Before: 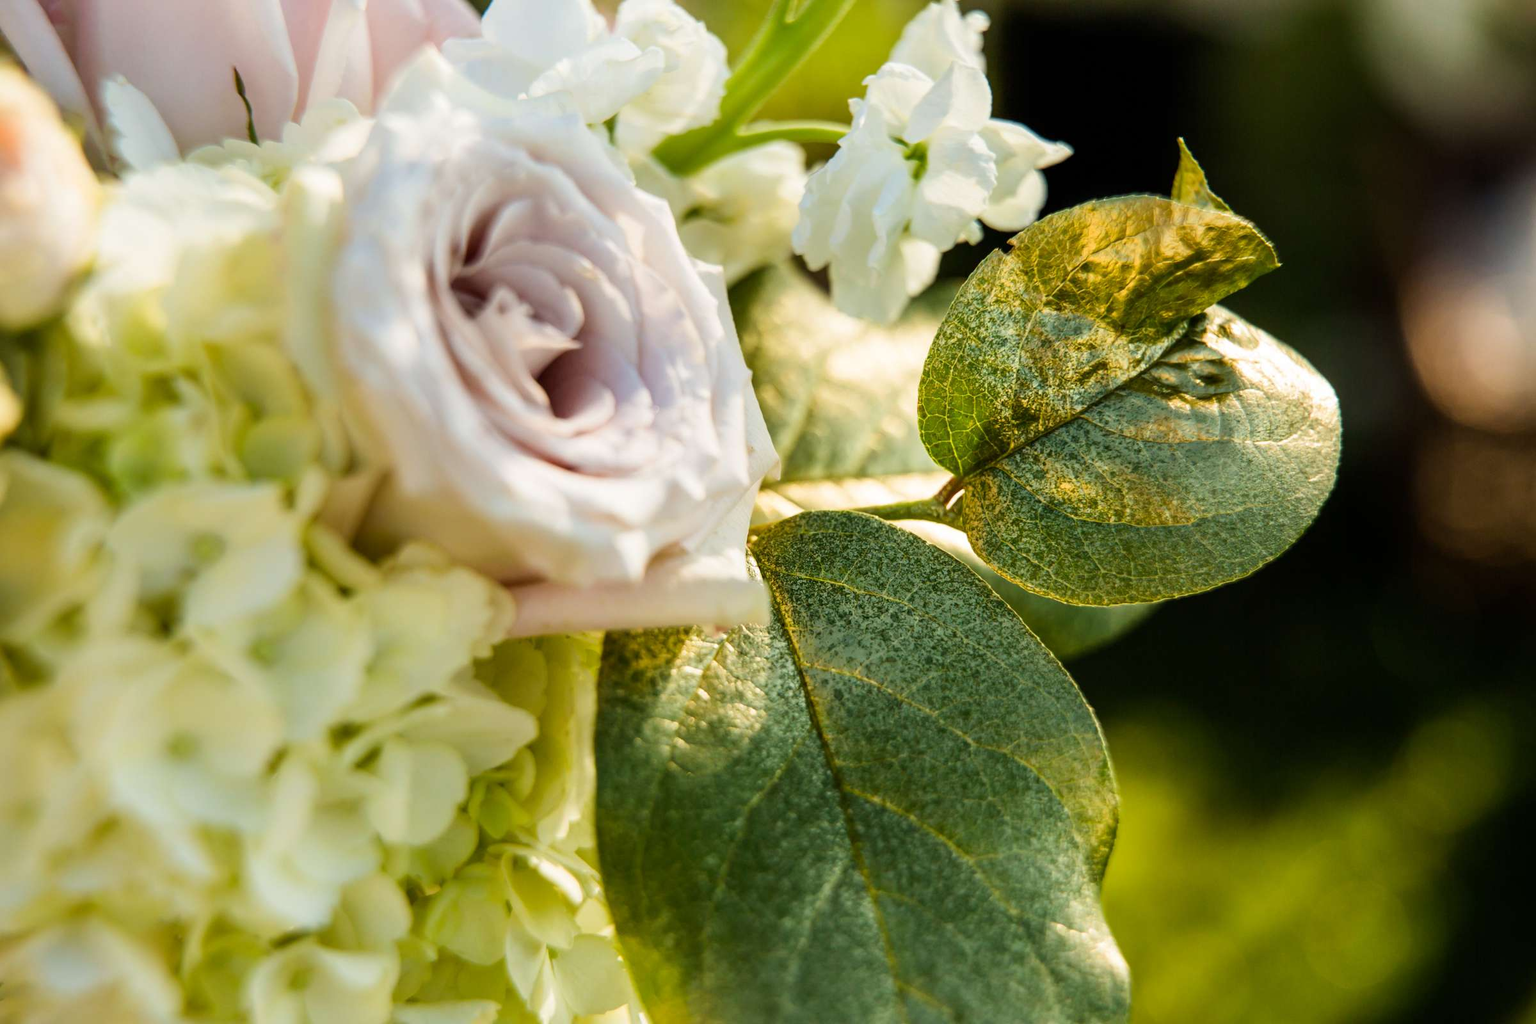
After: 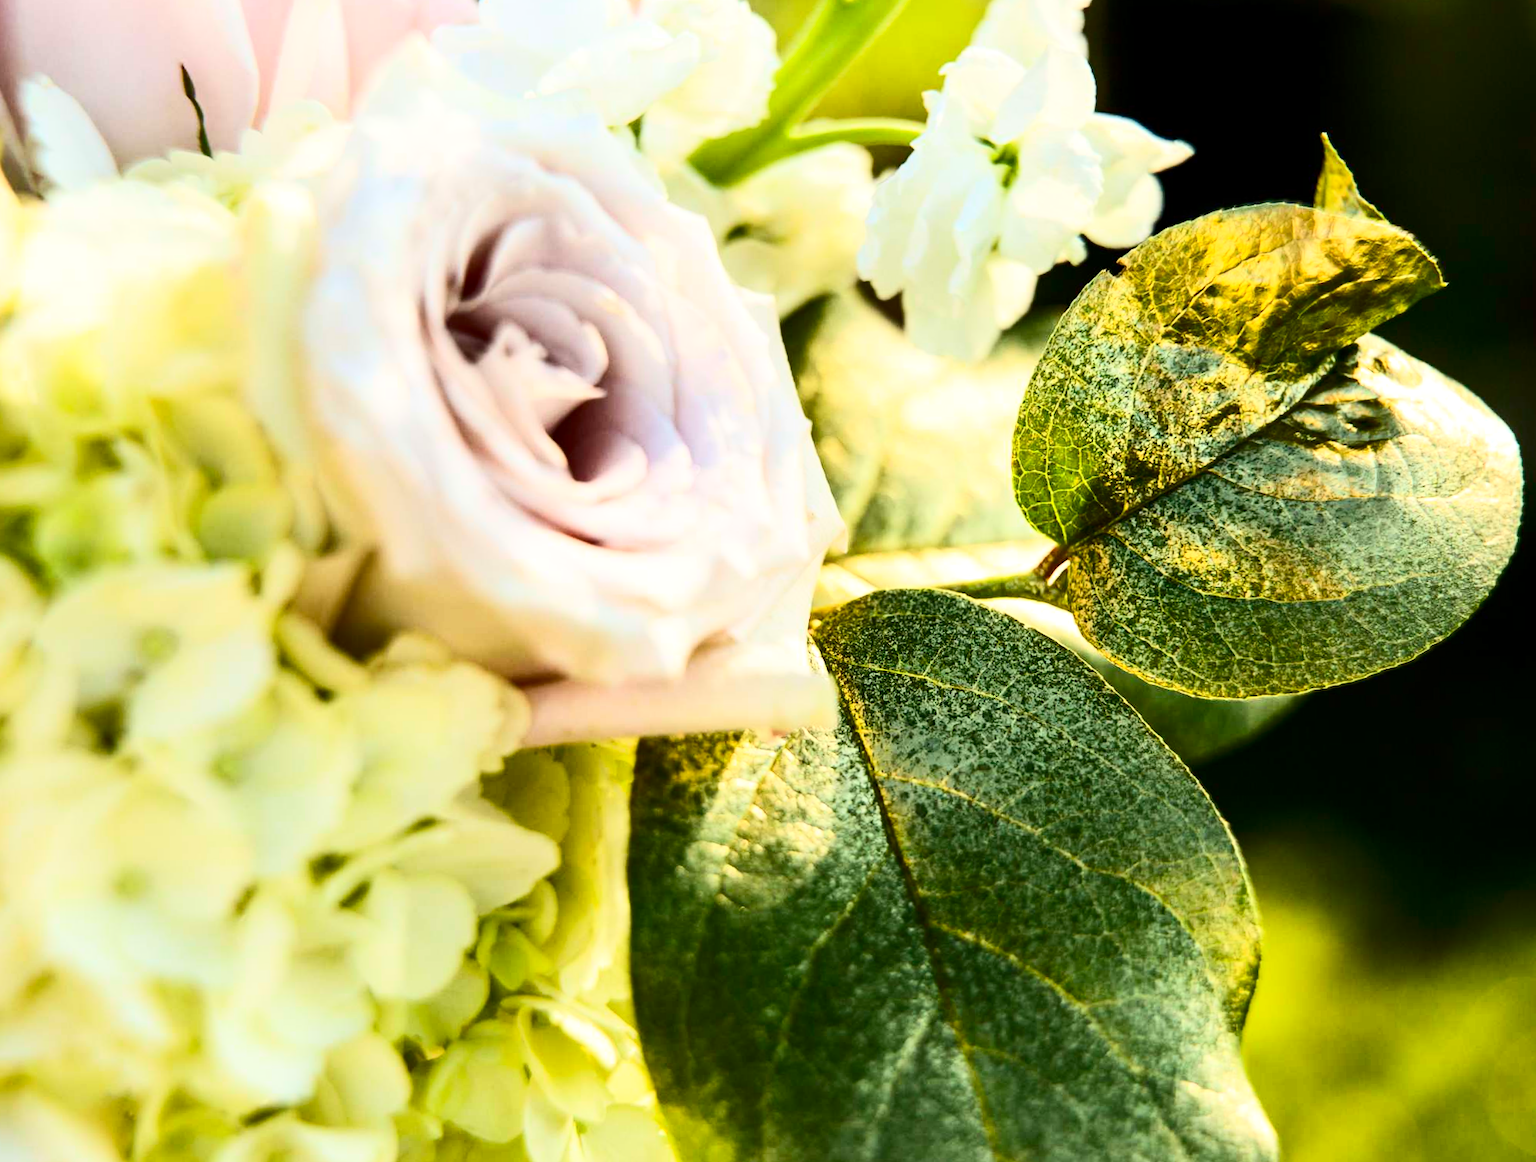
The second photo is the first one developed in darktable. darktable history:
exposure: black level correction 0.001, exposure 0.192 EV, compensate highlight preservation false
crop and rotate: angle 0.827°, left 4.111%, top 1.106%, right 11.177%, bottom 2.683%
color zones: mix 38.75%
contrast brightness saturation: contrast 0.411, brightness 0.101, saturation 0.209
